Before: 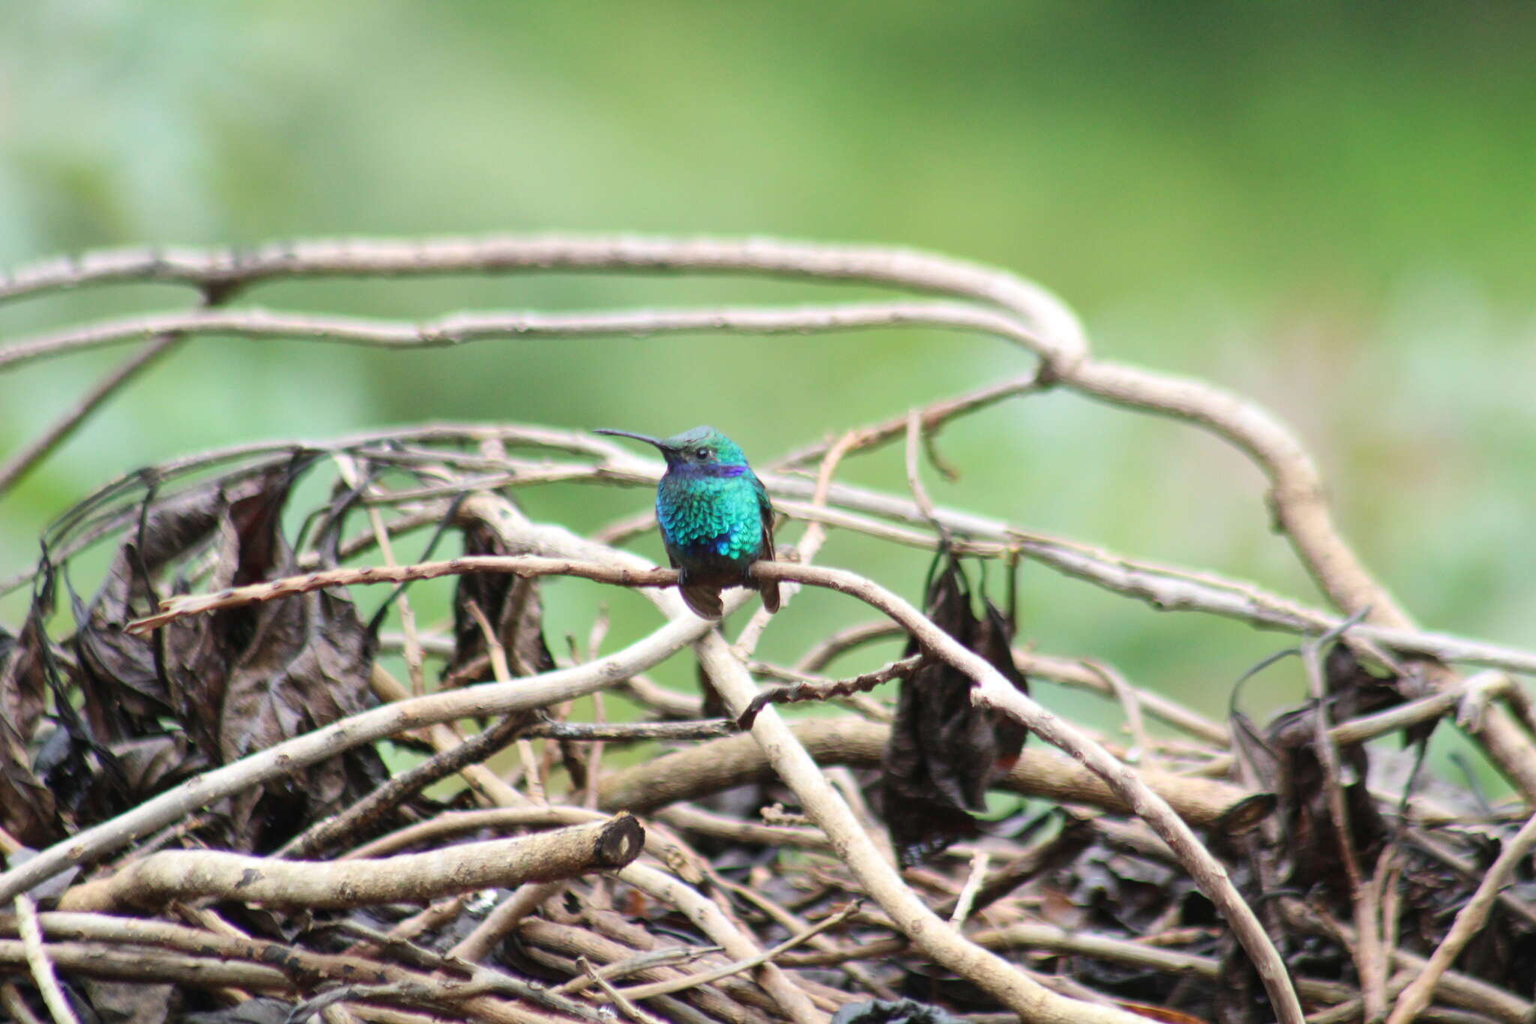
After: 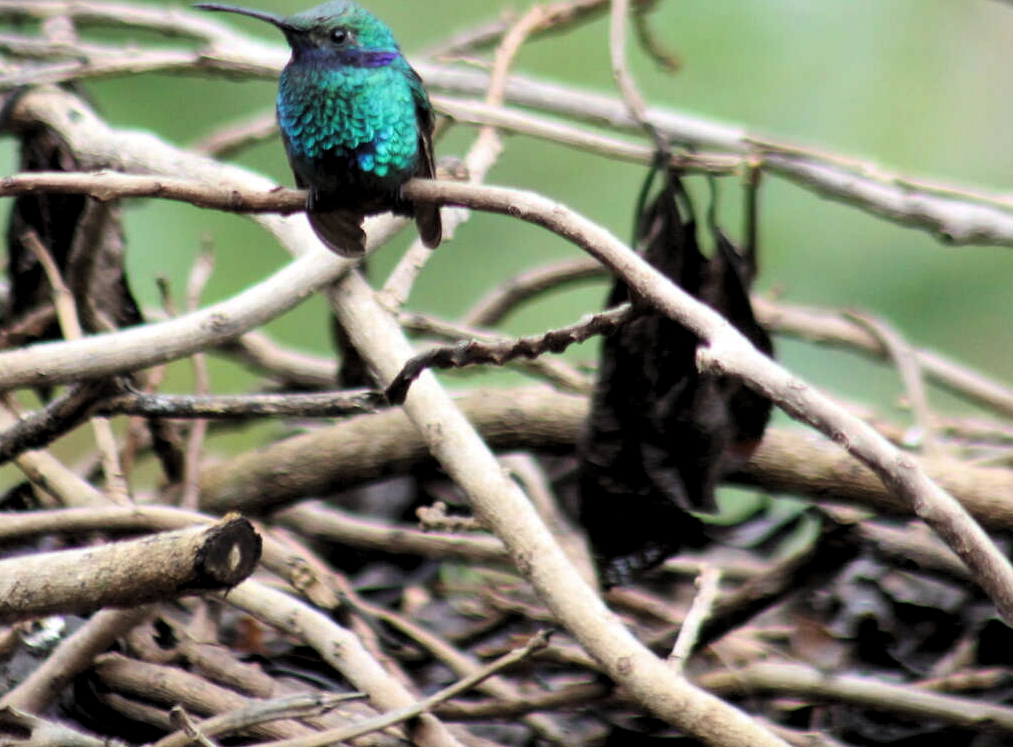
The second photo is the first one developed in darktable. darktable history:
crop: left 29.247%, top 41.71%, right 21.246%, bottom 3.502%
levels: levels [0.116, 0.574, 1]
